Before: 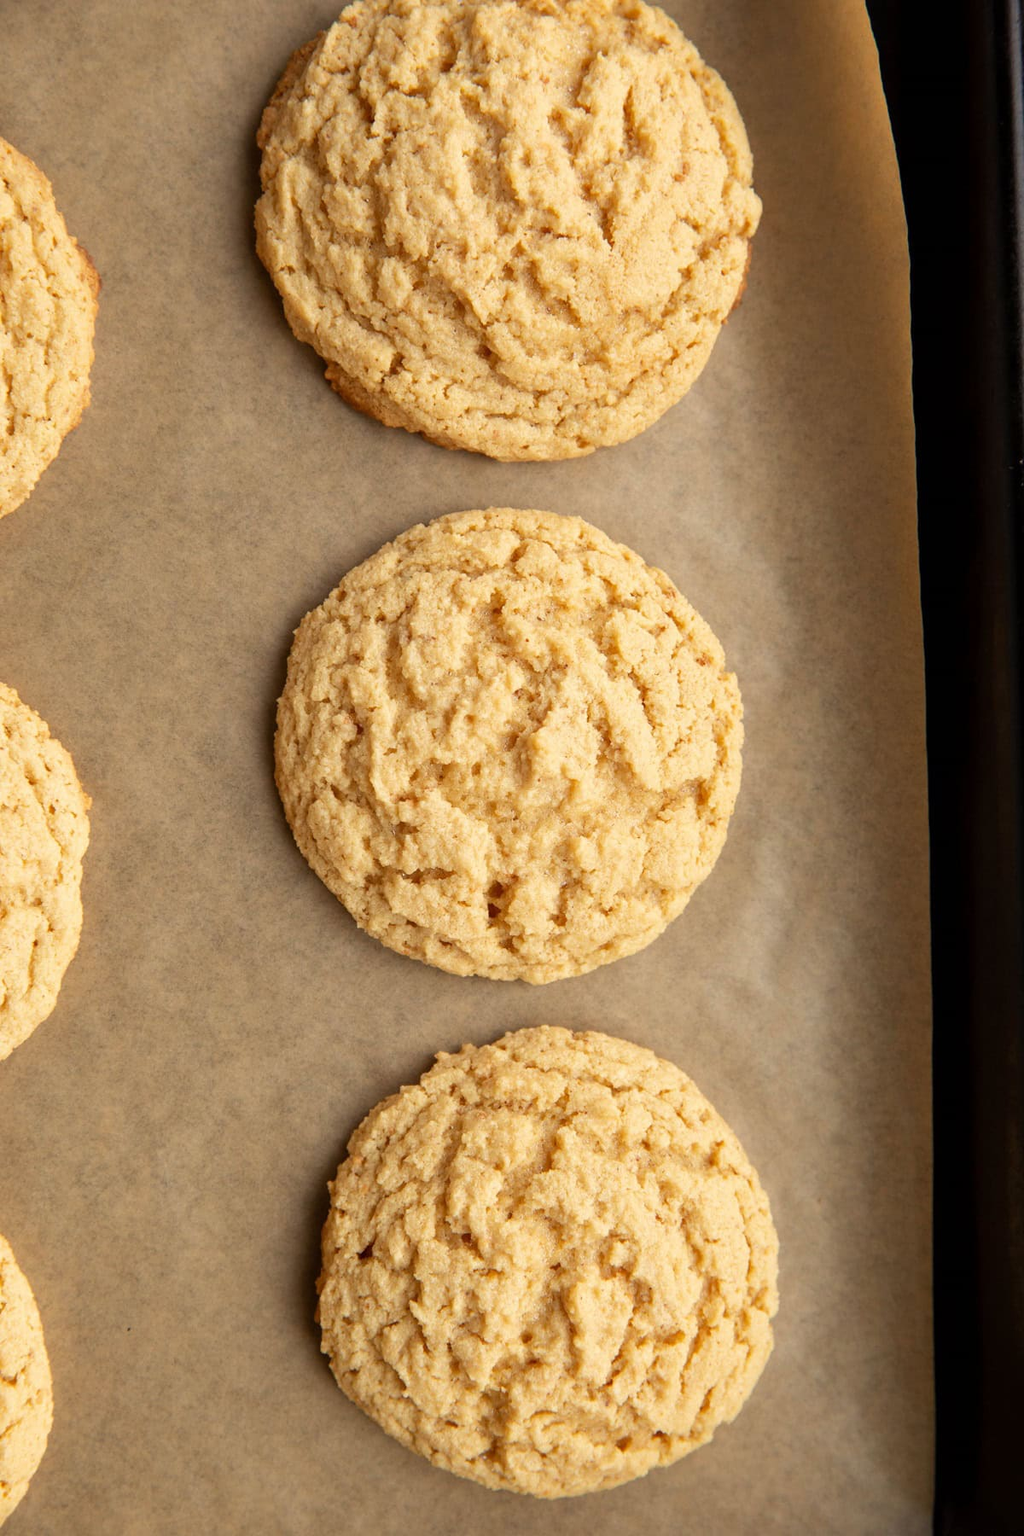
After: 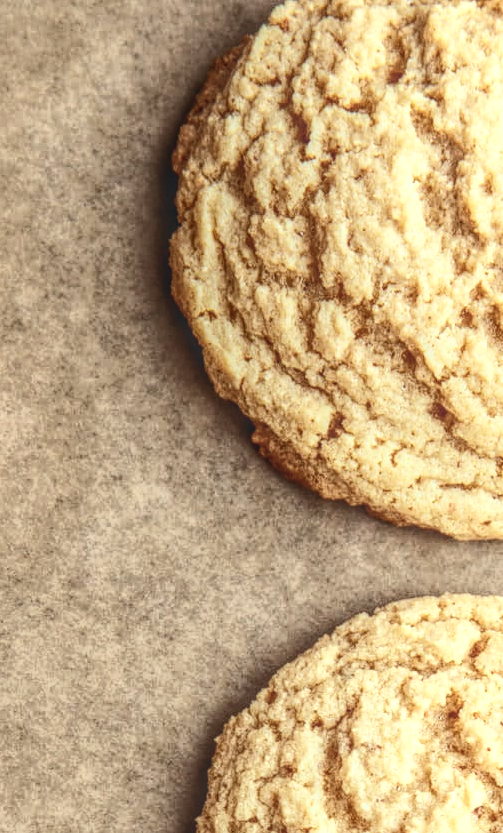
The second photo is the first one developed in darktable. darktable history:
crop and rotate: left 10.817%, top 0.062%, right 47.194%, bottom 53.626%
color balance: lift [1.003, 0.993, 1.001, 1.007], gamma [1.018, 1.072, 0.959, 0.928], gain [0.974, 0.873, 1.031, 1.127]
local contrast: highlights 20%, shadows 30%, detail 200%, midtone range 0.2
shadows and highlights: shadows 12, white point adjustment 1.2, highlights -0.36, soften with gaussian
contrast brightness saturation: contrast 0.5, saturation -0.1
